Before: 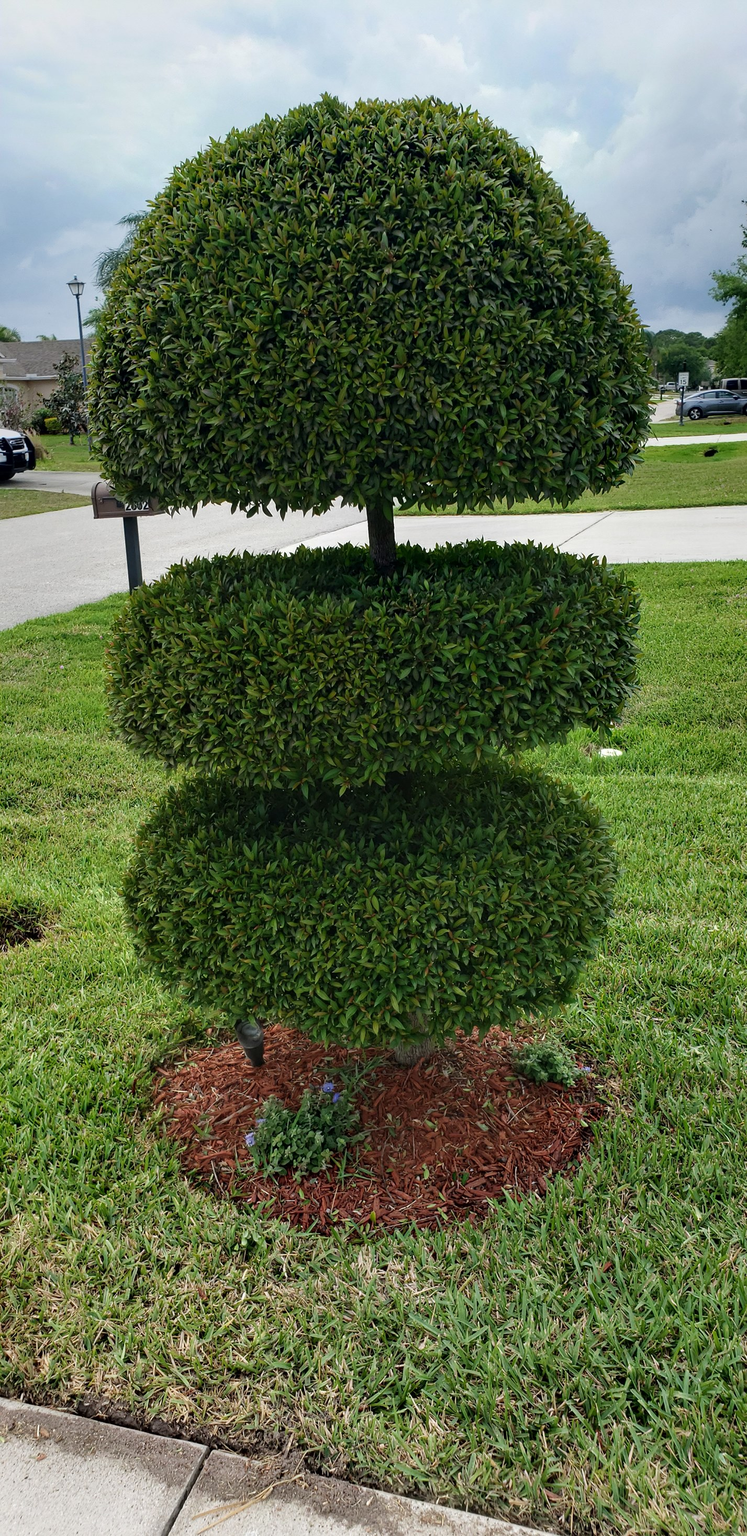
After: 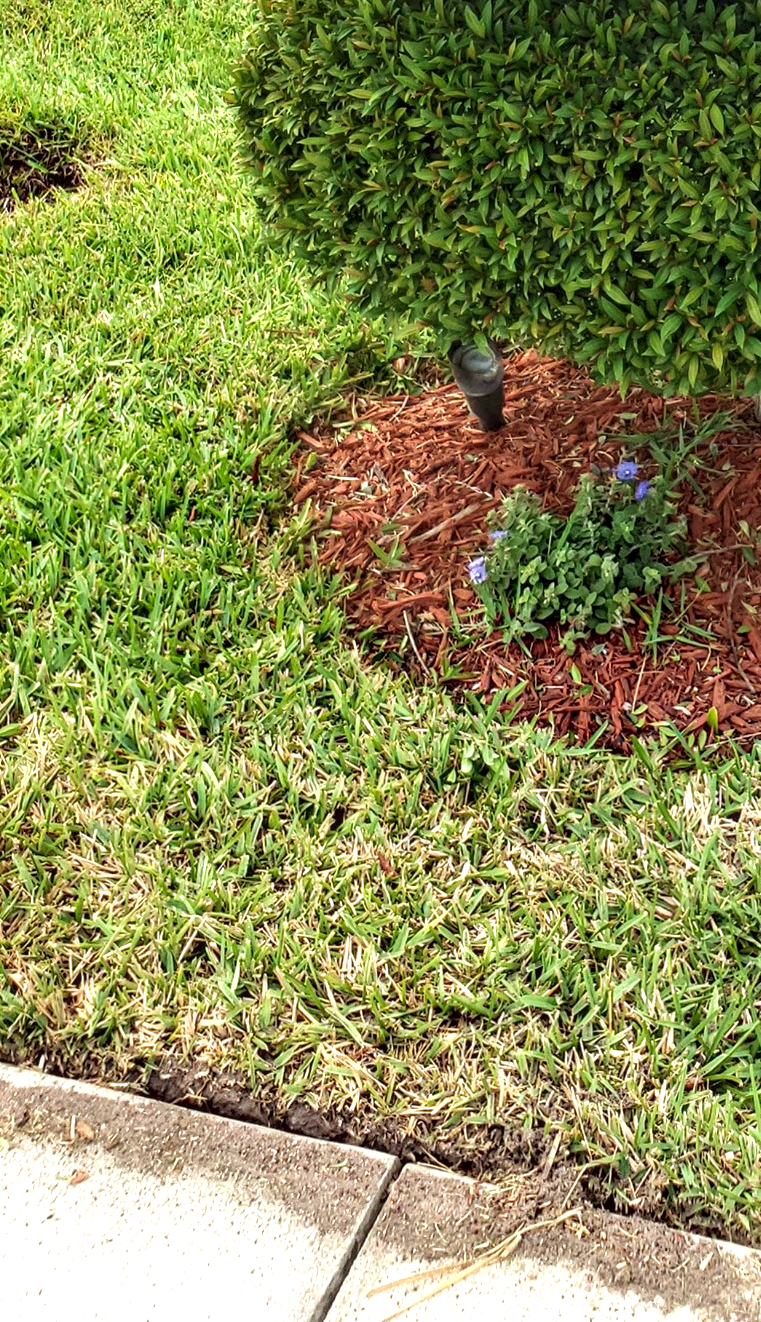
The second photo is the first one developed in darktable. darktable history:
exposure: black level correction 0.001, exposure 0.955 EV, compensate exposure bias true, compensate highlight preservation false
crop and rotate: top 54.778%, right 46.61%, bottom 0.159%
velvia: on, module defaults
color correction: highlights a* -0.95, highlights b* 4.5, shadows a* 3.55
local contrast: on, module defaults
